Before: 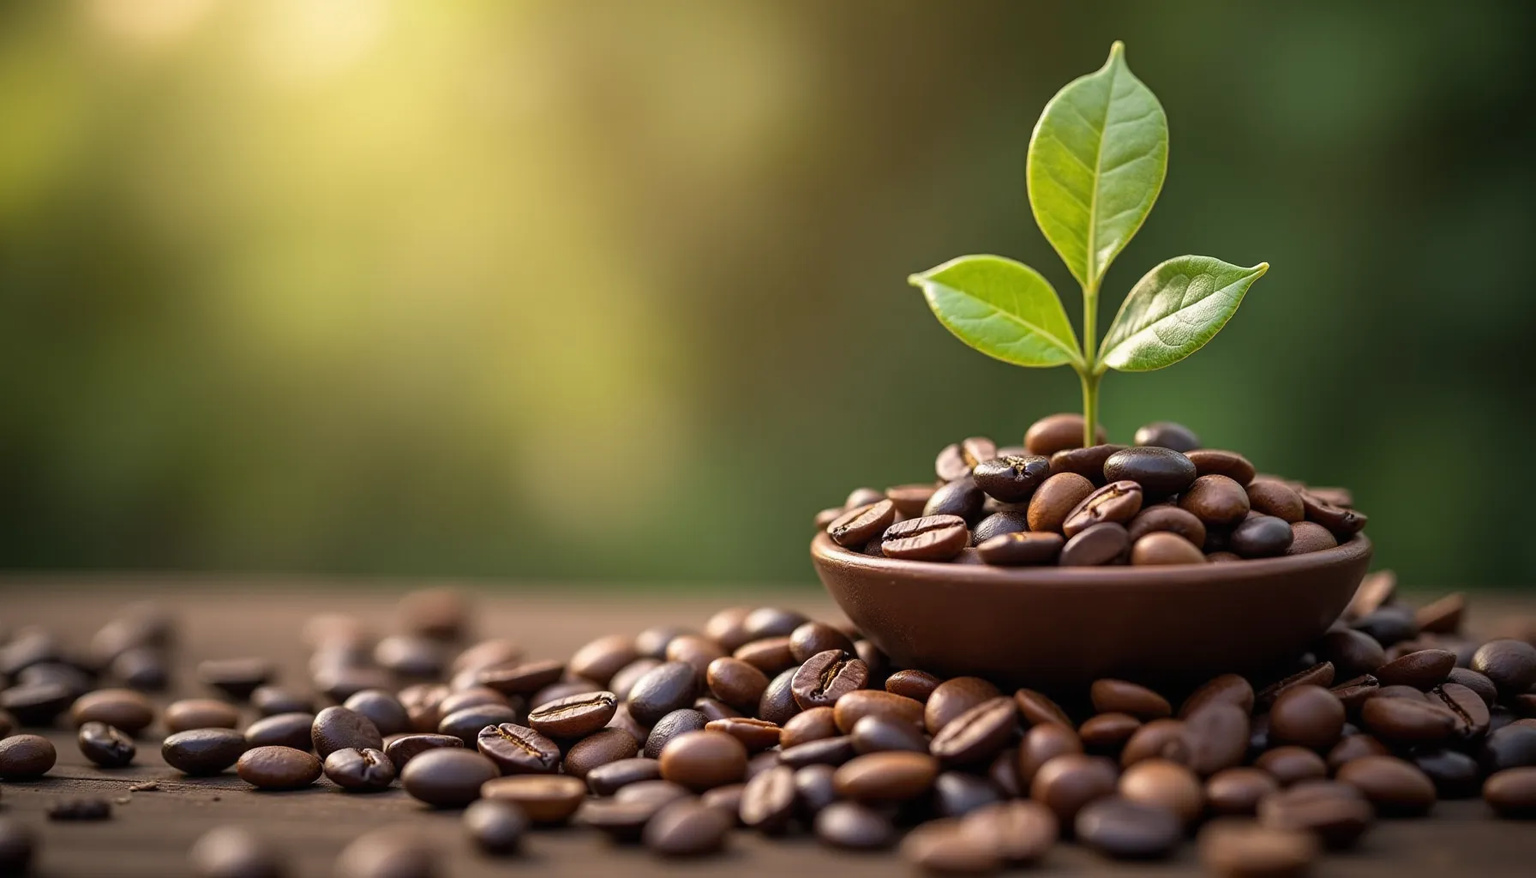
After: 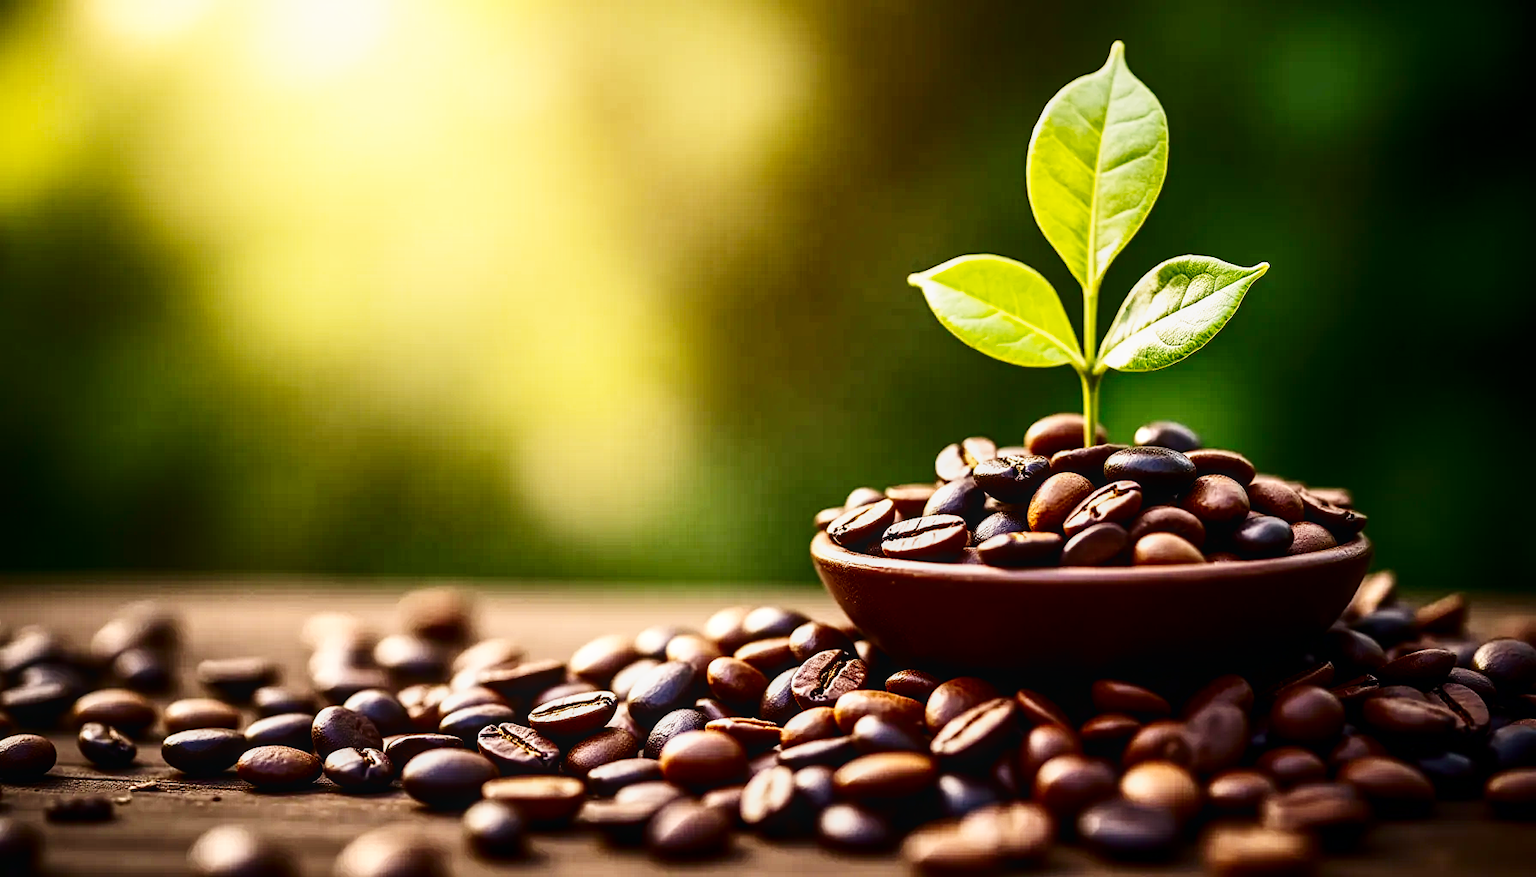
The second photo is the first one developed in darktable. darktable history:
local contrast: on, module defaults
contrast brightness saturation: contrast 0.193, brightness -0.244, saturation 0.112
color balance rgb: shadows lift › chroma 2.03%, shadows lift › hue 246.85°, highlights gain › chroma 3.017%, highlights gain › hue 60.09°, perceptual saturation grading › global saturation -0.017%, perceptual brilliance grading › highlights 14.321%, perceptual brilliance grading › mid-tones -5.247%, perceptual brilliance grading › shadows -26.781%, global vibrance 9.668%
base curve: curves: ch0 [(0, 0.003) (0.001, 0.002) (0.006, 0.004) (0.02, 0.022) (0.048, 0.086) (0.094, 0.234) (0.162, 0.431) (0.258, 0.629) (0.385, 0.8) (0.548, 0.918) (0.751, 0.988) (1, 1)], preserve colors none
